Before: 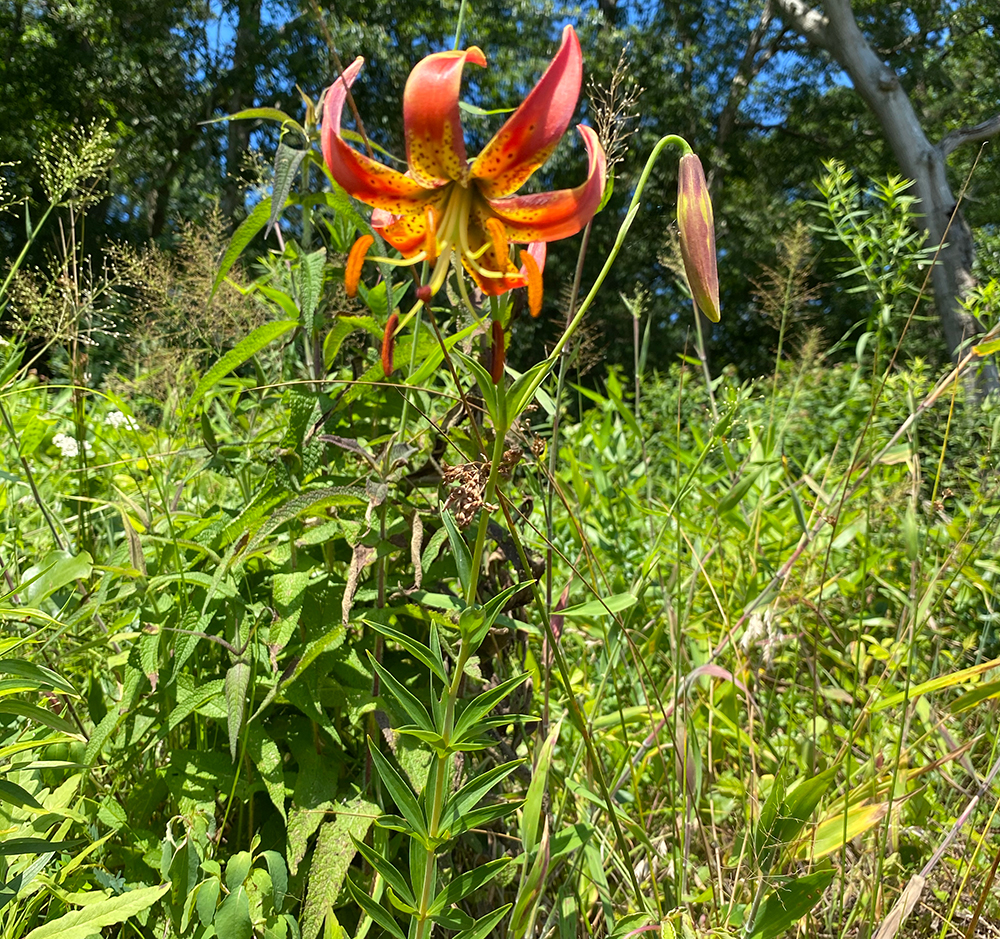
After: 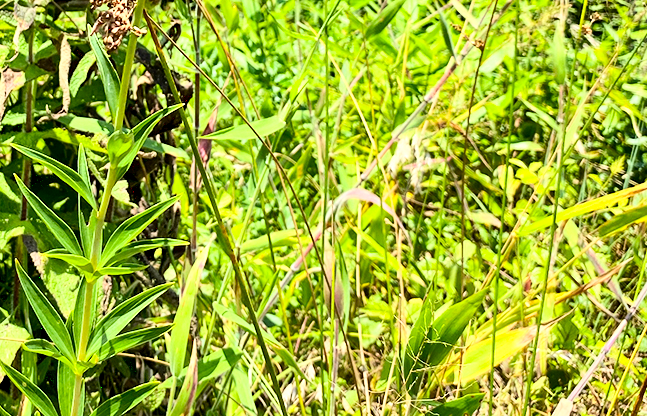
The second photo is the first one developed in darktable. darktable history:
base curve: curves: ch0 [(0, 0.003) (0.001, 0.002) (0.006, 0.004) (0.02, 0.022) (0.048, 0.086) (0.094, 0.234) (0.162, 0.431) (0.258, 0.629) (0.385, 0.8) (0.548, 0.918) (0.751, 0.988) (1, 1)]
shadows and highlights: shadows 32.76, highlights -46.73, compress 49.64%, soften with gaussian
exposure: black level correction 0.009, exposure 0.016 EV, compensate exposure bias true, compensate highlight preservation false
crop and rotate: left 35.258%, top 50.713%, bottom 4.896%
